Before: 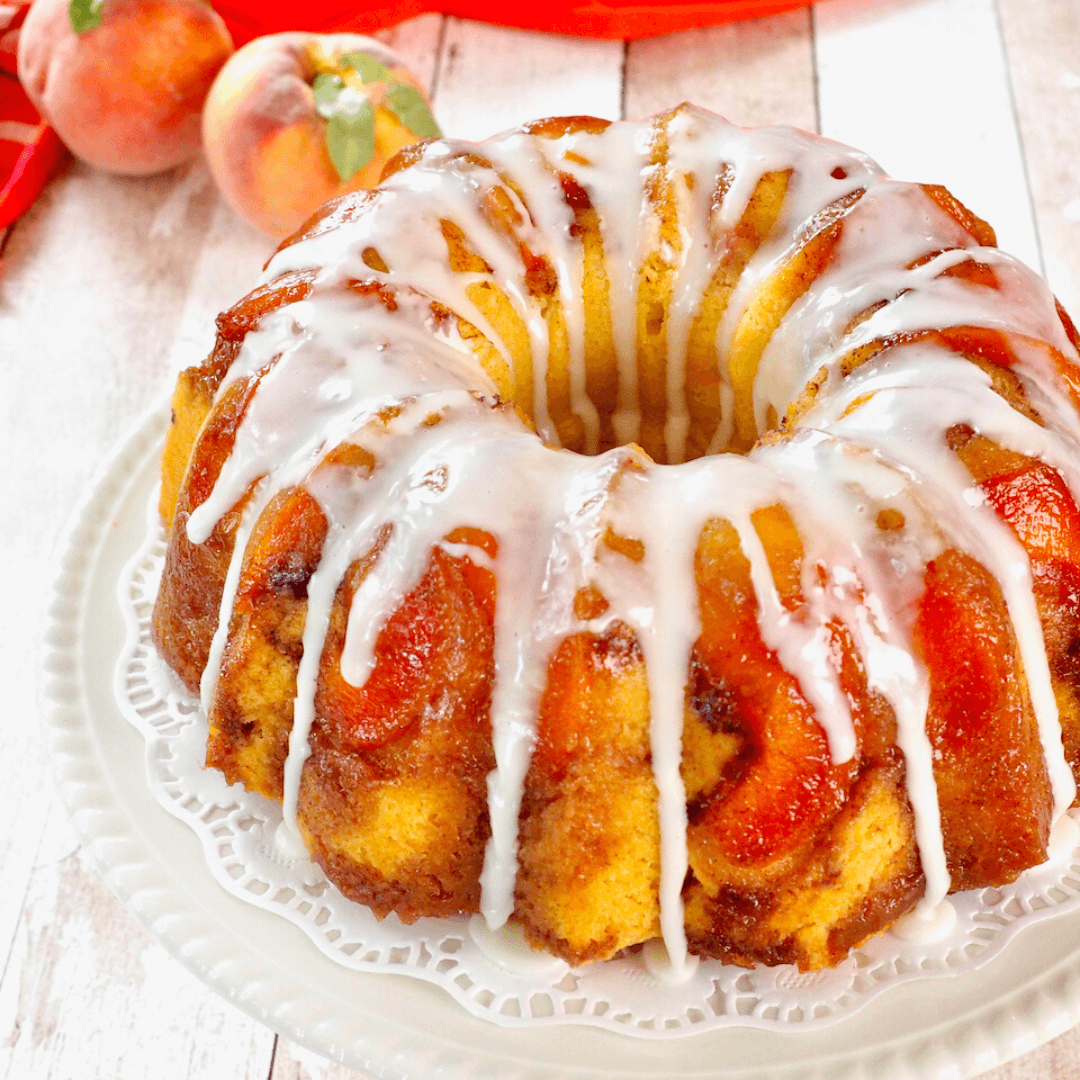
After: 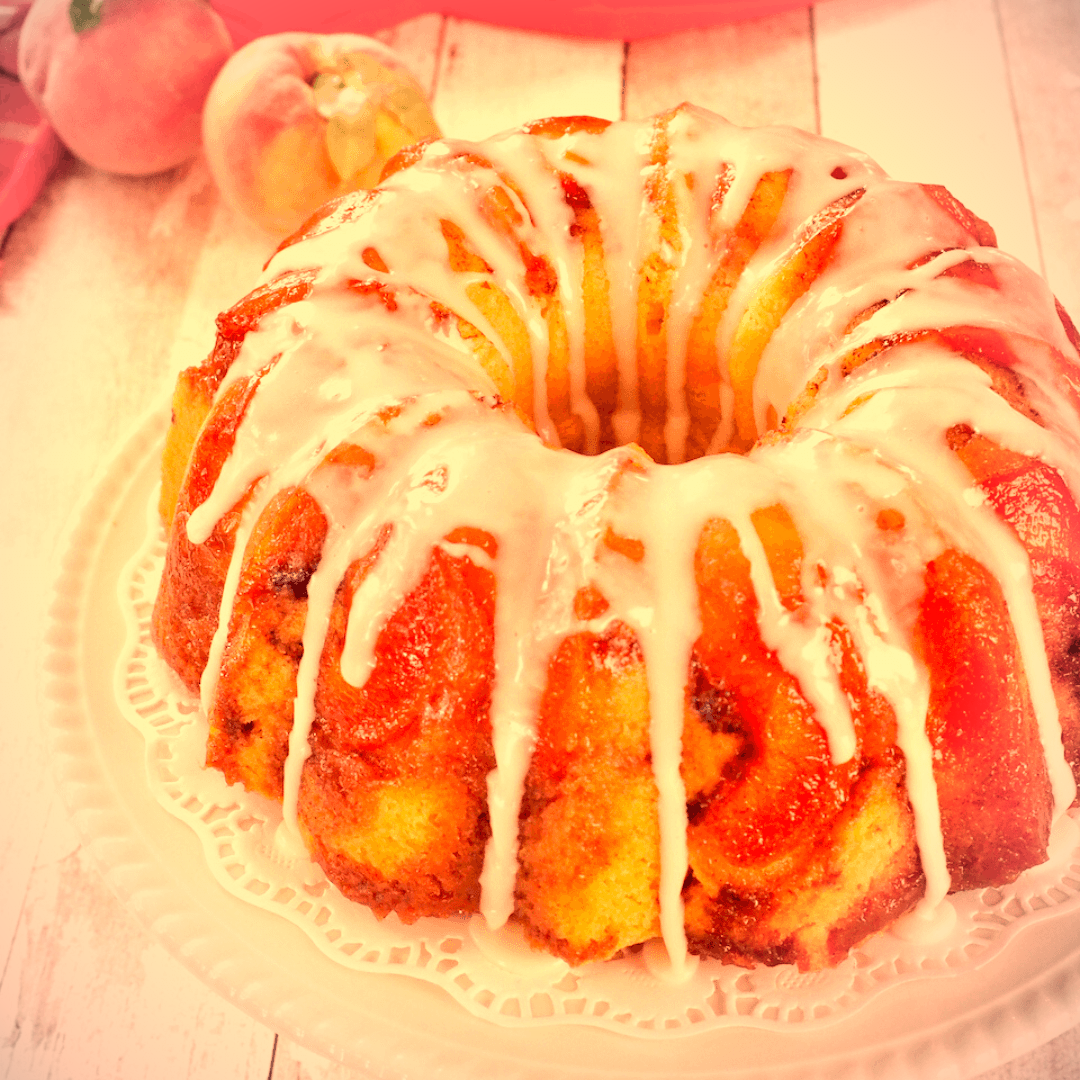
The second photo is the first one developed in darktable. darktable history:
white balance: red 1.467, blue 0.684
vignetting: fall-off radius 60.92%
